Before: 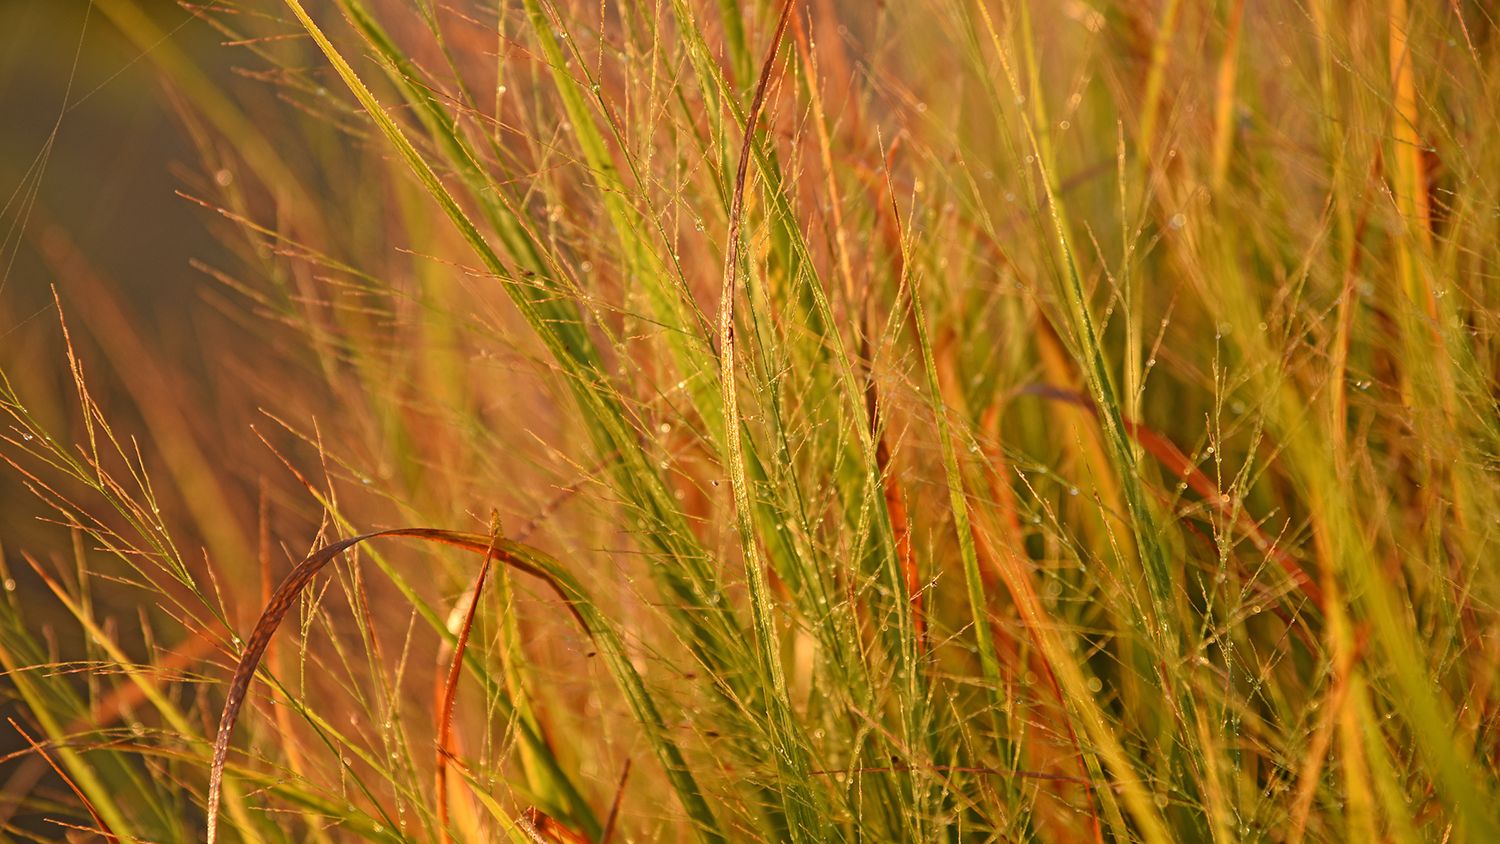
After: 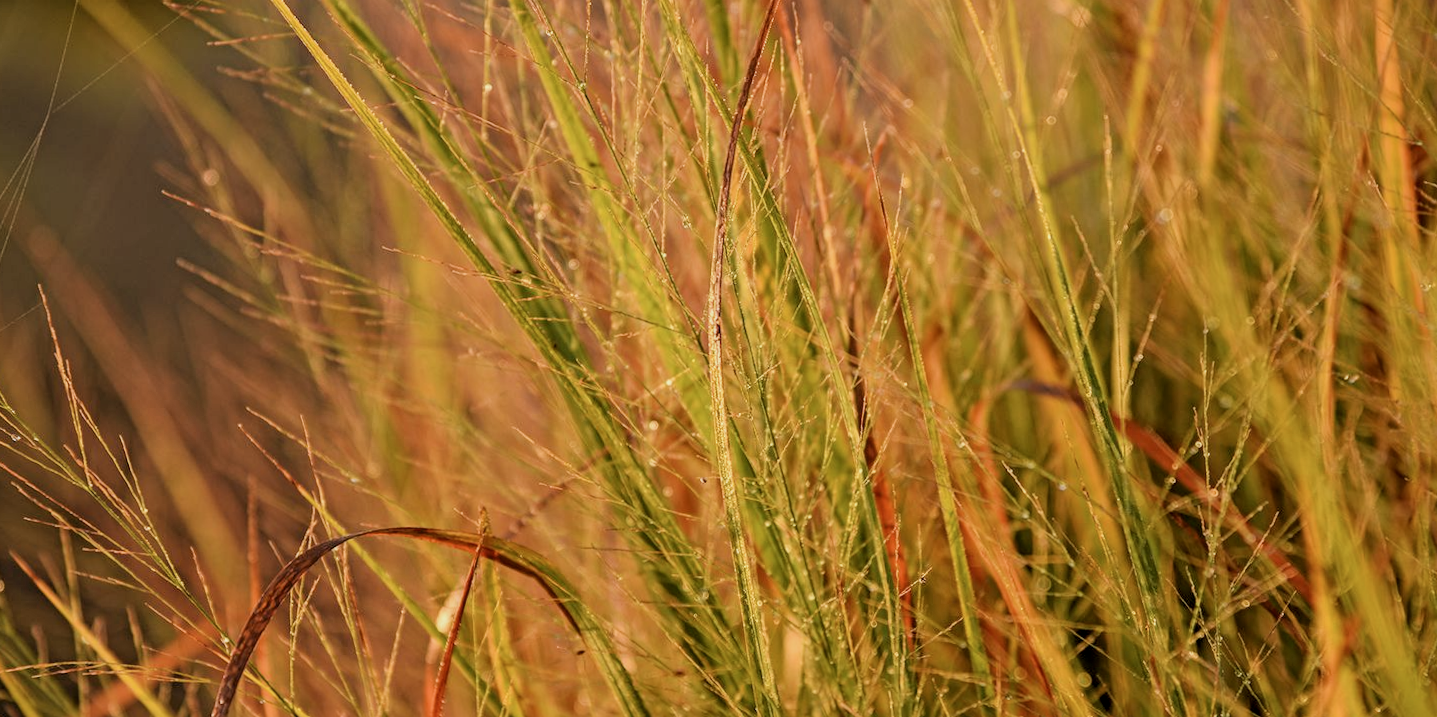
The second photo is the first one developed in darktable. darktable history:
filmic rgb: black relative exposure -5.14 EV, white relative exposure 3.98 EV, hardness 2.9, contrast 1.095, highlights saturation mix -18.99%
local contrast: on, module defaults
contrast brightness saturation: saturation -0.084
crop and rotate: angle 0.305°, left 0.369%, right 2.907%, bottom 14.193%
